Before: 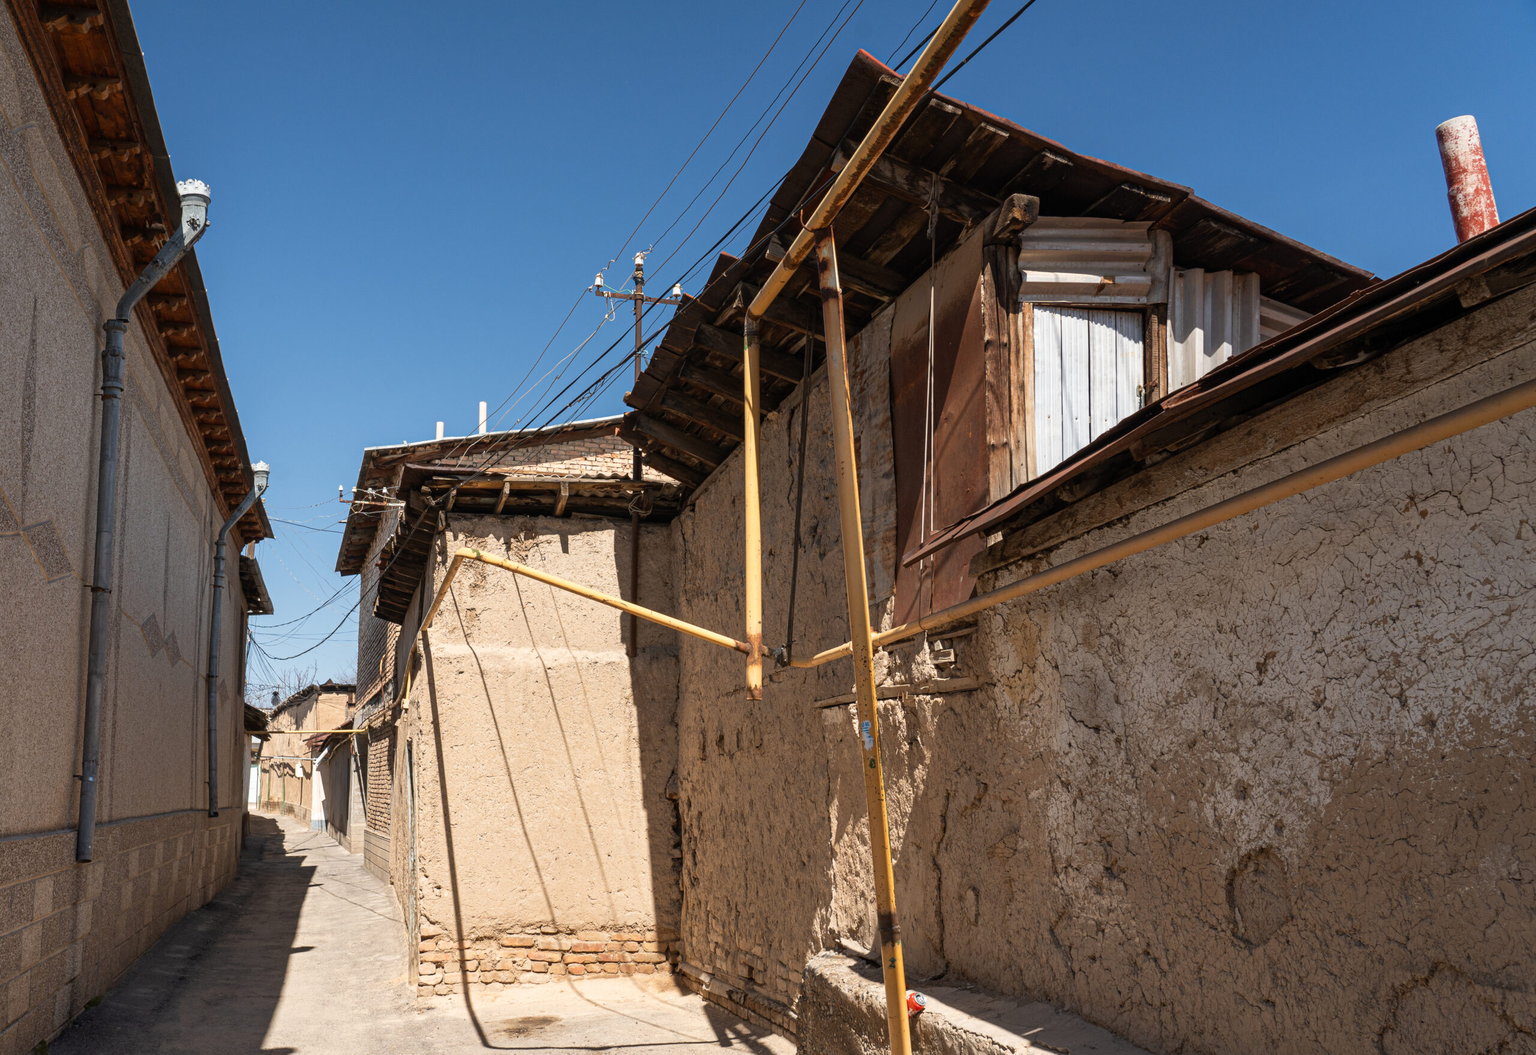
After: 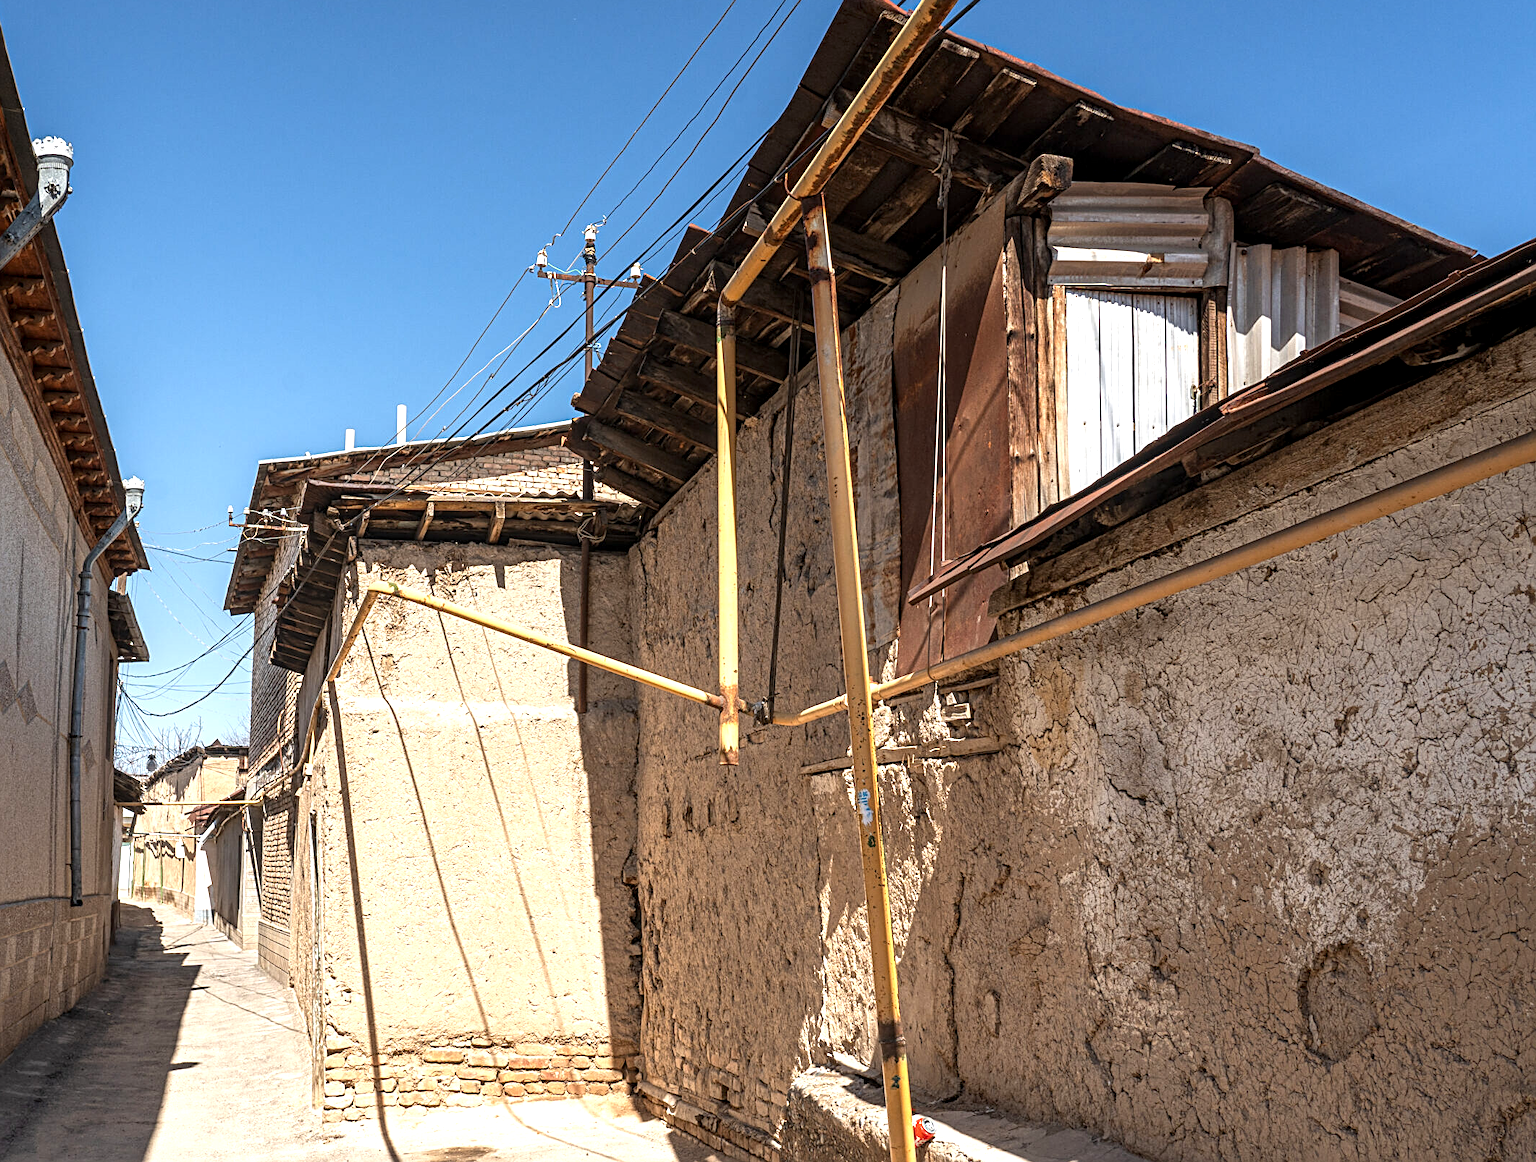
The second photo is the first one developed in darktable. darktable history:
crop: left 9.787%, top 6.294%, right 7.291%, bottom 2.298%
sharpen: radius 2.759
local contrast: highlights 27%, detail 130%
exposure: black level correction 0, exposure 0.698 EV, compensate highlight preservation false
